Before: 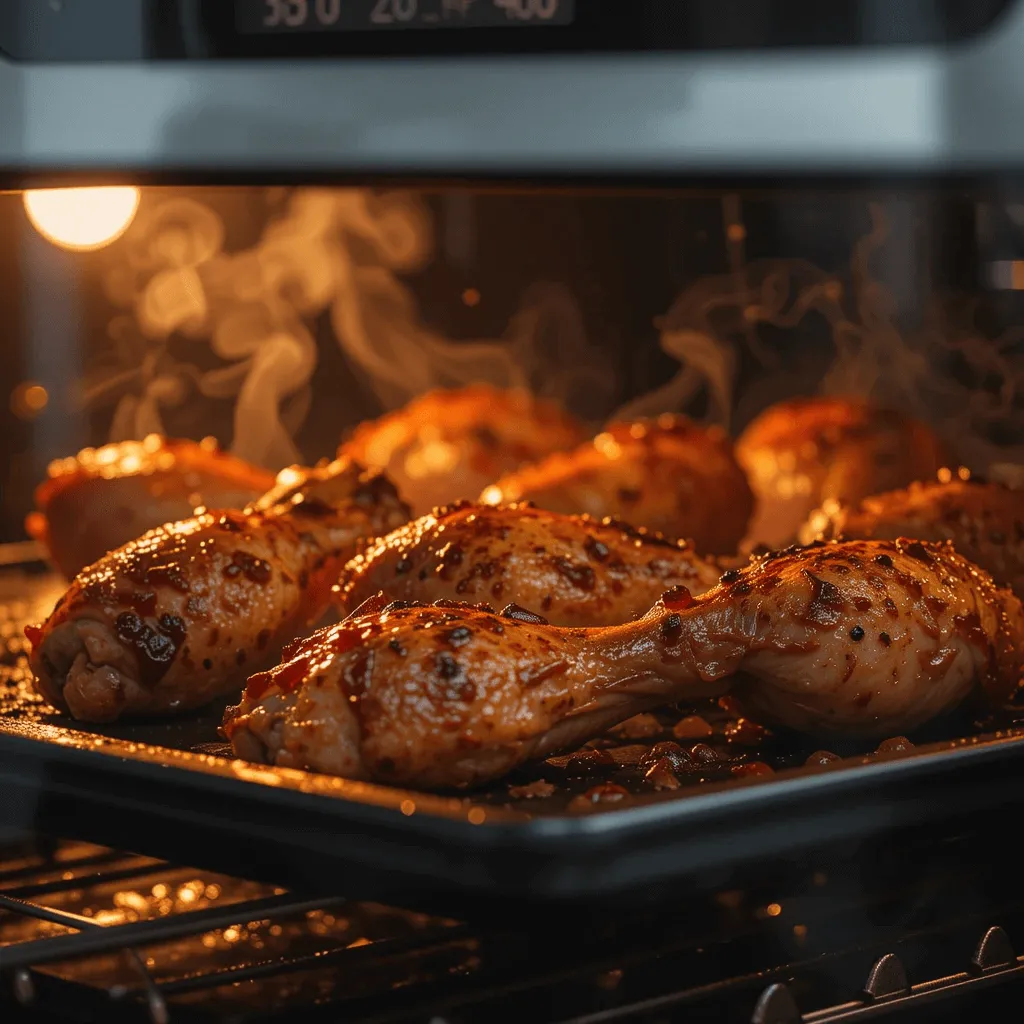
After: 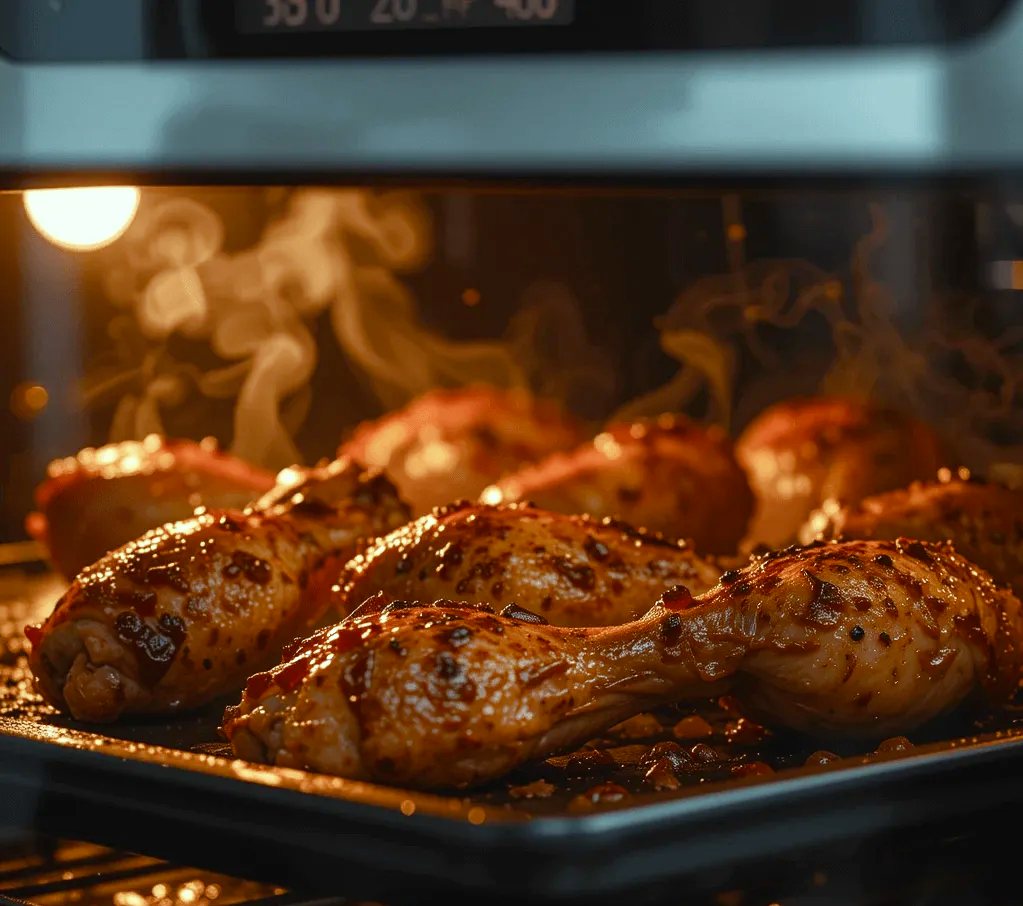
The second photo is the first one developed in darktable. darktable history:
color zones: curves: ch0 [(0.068, 0.464) (0.25, 0.5) (0.48, 0.508) (0.75, 0.536) (0.886, 0.476) (0.967, 0.456)]; ch1 [(0.066, 0.456) (0.25, 0.5) (0.616, 0.508) (0.746, 0.56) (0.934, 0.444)]
color balance rgb: highlights gain › luminance 15.537%, highlights gain › chroma 3.959%, highlights gain › hue 206.6°, perceptual saturation grading › global saturation 20%, perceptual saturation grading › highlights -48.961%, perceptual saturation grading › shadows 25.781%, global vibrance 10.025%
crop and rotate: top 0%, bottom 11.516%
